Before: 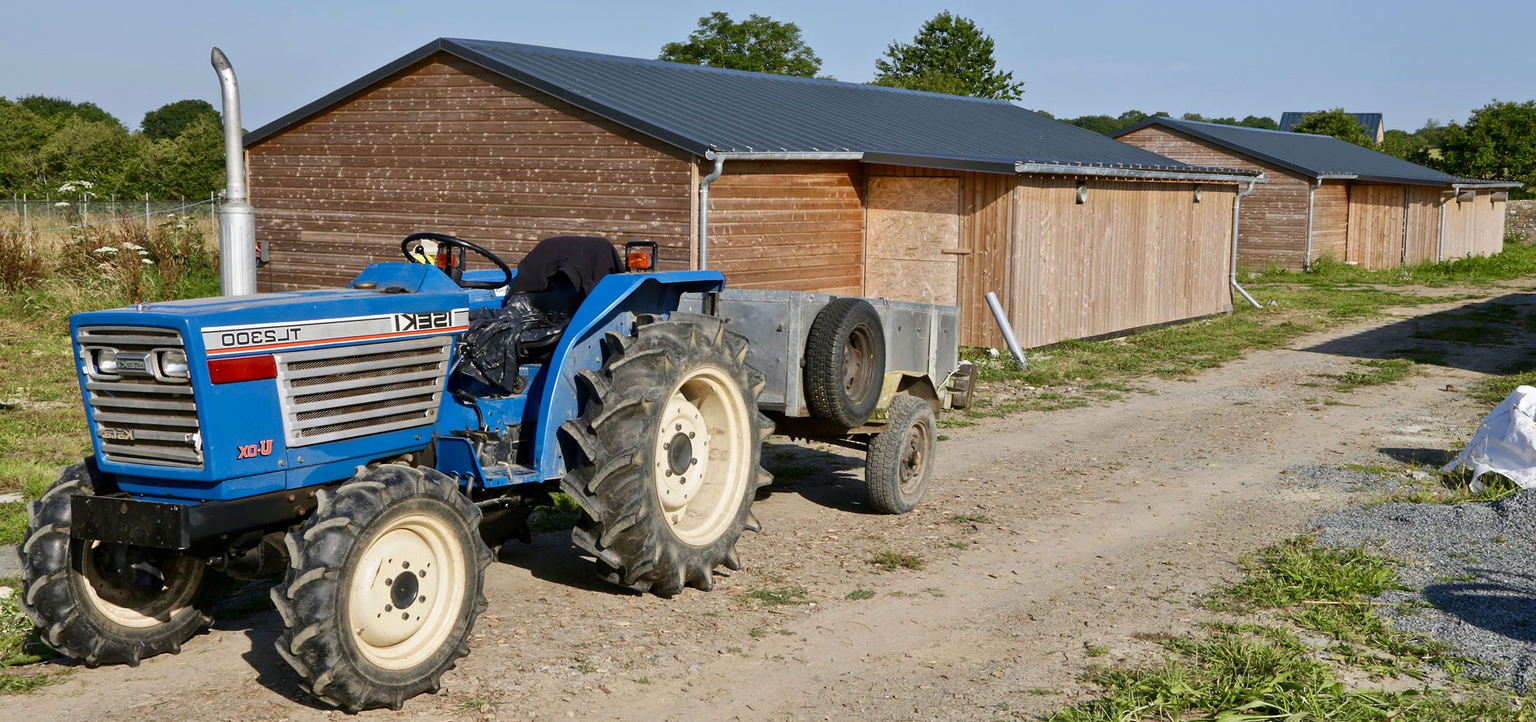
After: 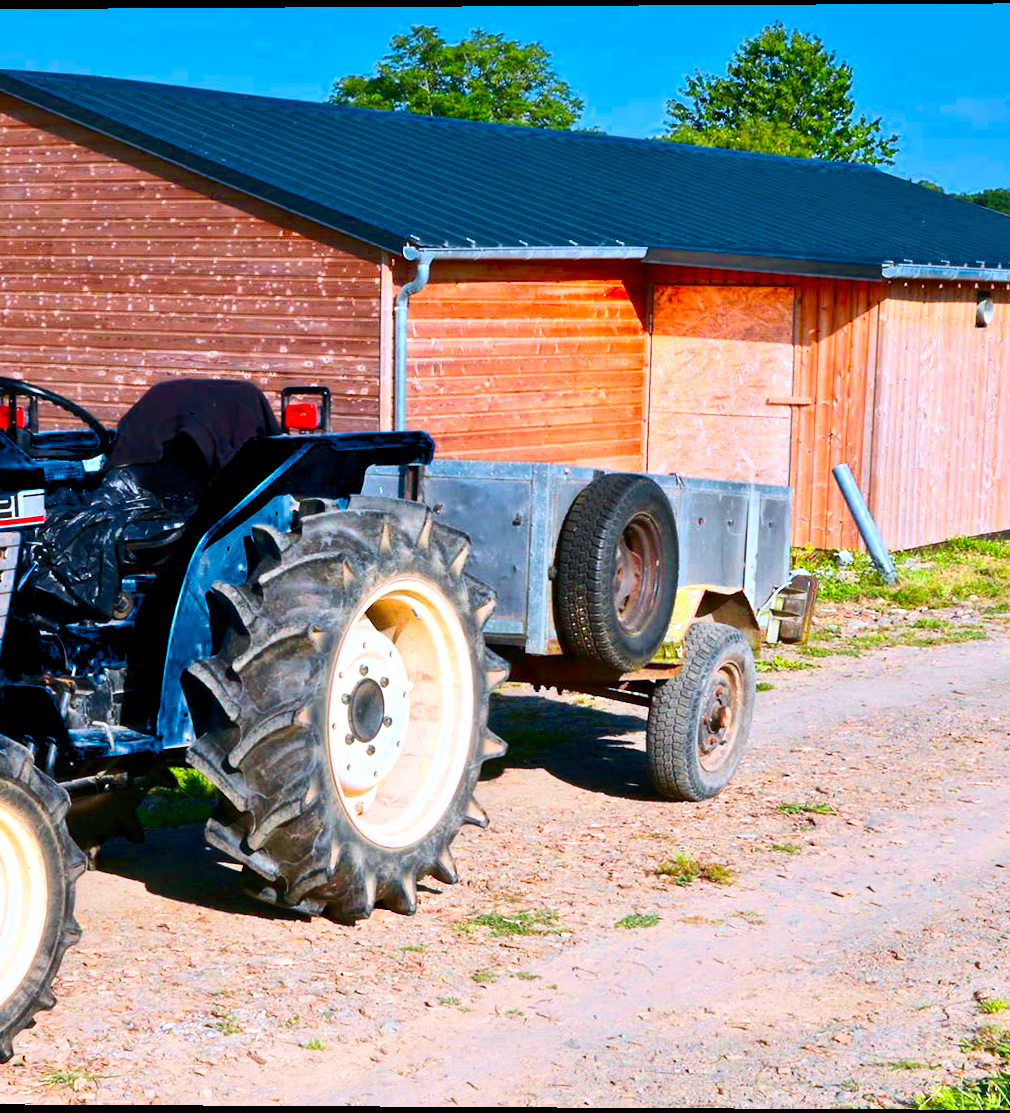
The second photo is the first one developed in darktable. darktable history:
tone equalizer: -8 EV -0.002 EV, -7 EV 0.005 EV, -6 EV -0.009 EV, -5 EV 0.011 EV, -4 EV -0.012 EV, -3 EV 0.007 EV, -2 EV -0.062 EV, -1 EV -0.293 EV, +0 EV -0.582 EV, smoothing diameter 2%, edges refinement/feathering 20, mask exposure compensation -1.57 EV, filter diffusion 5
crop: left 28.583%, right 29.231%
contrast brightness saturation: contrast 0.18, saturation 0.3
rotate and perspective: lens shift (vertical) 0.048, lens shift (horizontal) -0.024, automatic cropping off
color calibration: output R [1.422, -0.35, -0.252, 0], output G [-0.238, 1.259, -0.084, 0], output B [-0.081, -0.196, 1.58, 0], output brightness [0.49, 0.671, -0.57, 0], illuminant same as pipeline (D50), adaptation none (bypass), saturation algorithm version 1 (2020)
